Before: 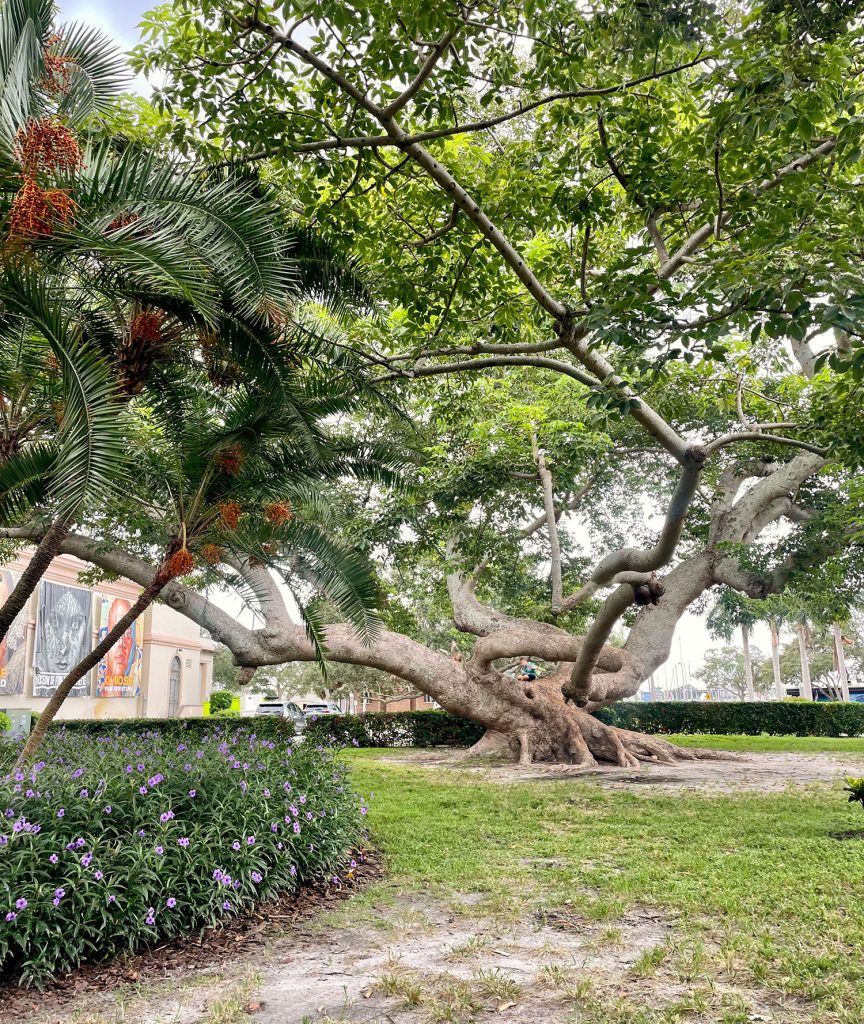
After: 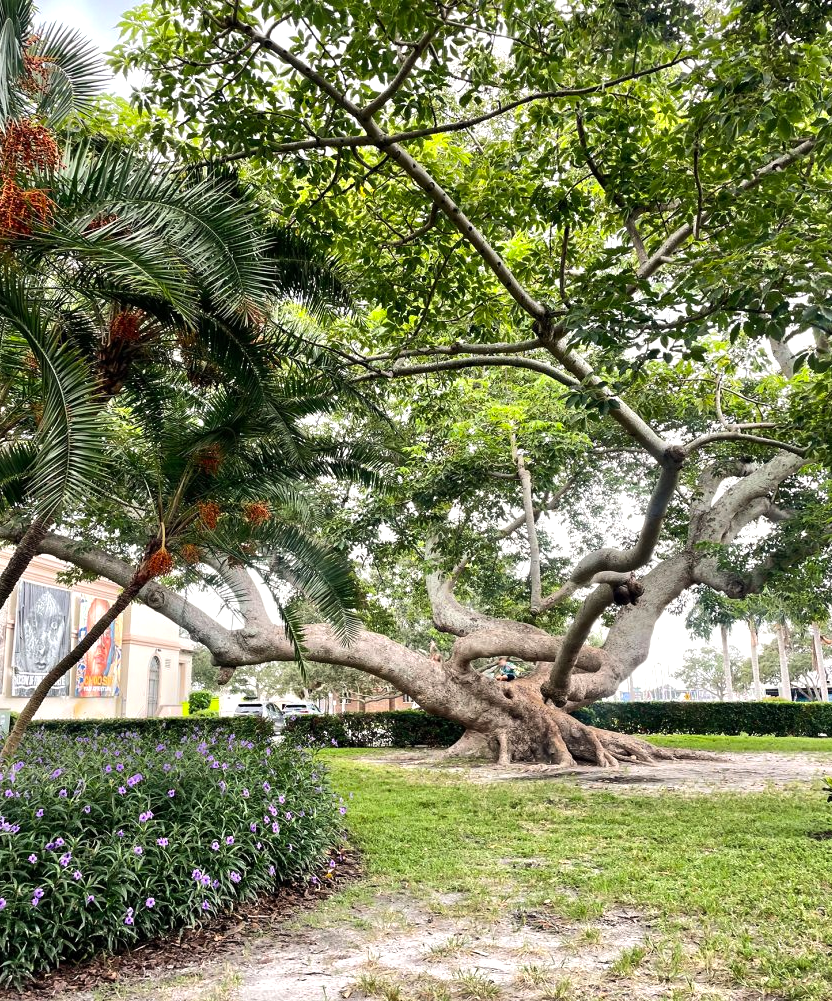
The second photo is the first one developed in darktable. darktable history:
tone equalizer: -8 EV -0.417 EV, -7 EV -0.389 EV, -6 EV -0.333 EV, -5 EV -0.222 EV, -3 EV 0.222 EV, -2 EV 0.333 EV, -1 EV 0.389 EV, +0 EV 0.417 EV, edges refinement/feathering 500, mask exposure compensation -1.57 EV, preserve details no
vibrance: vibrance 20%
crop and rotate: left 2.536%, right 1.107%, bottom 2.246%
